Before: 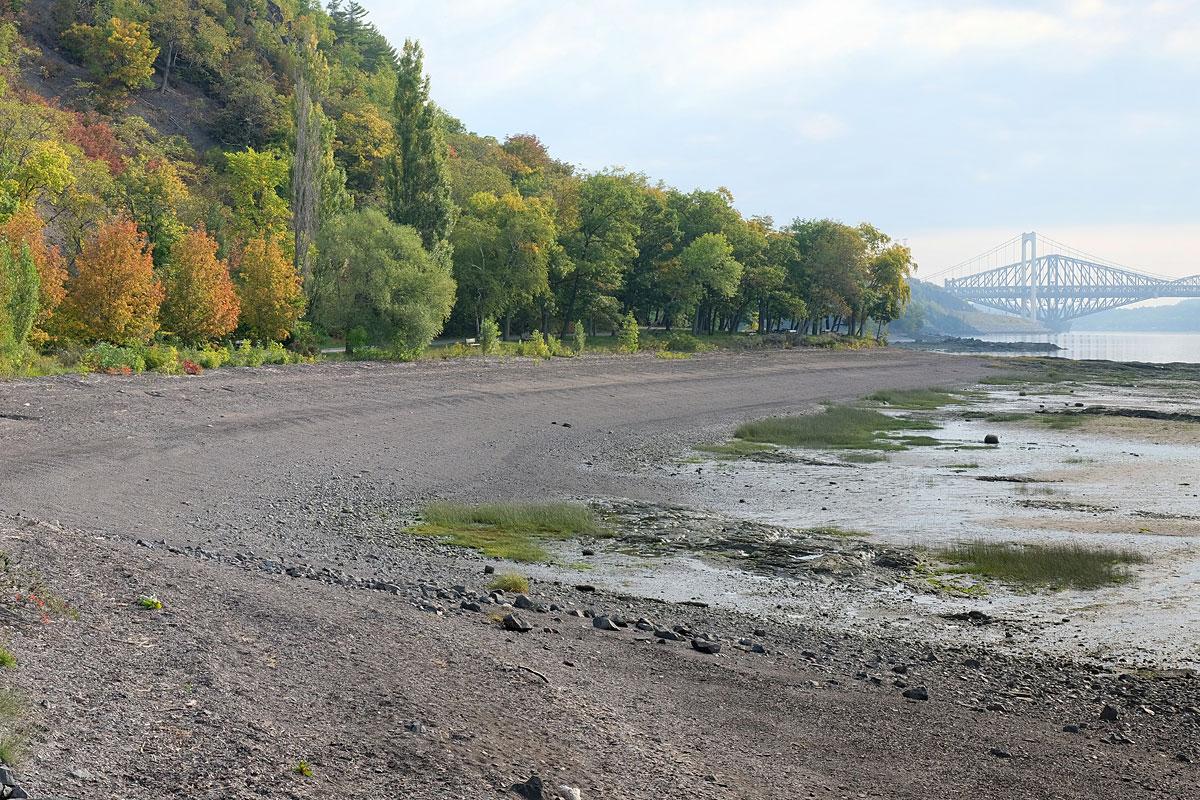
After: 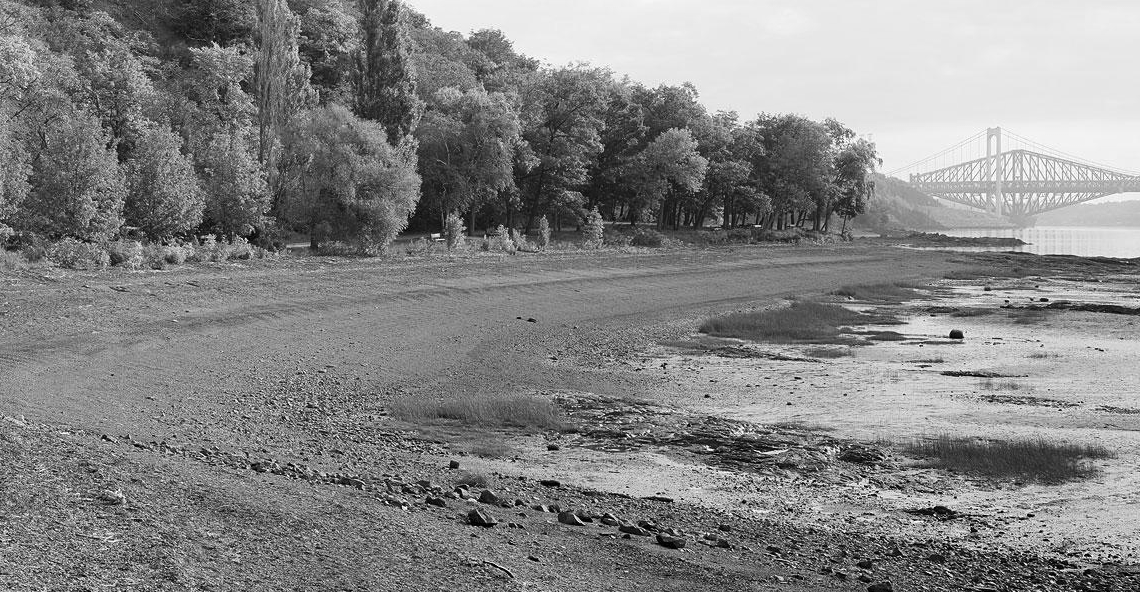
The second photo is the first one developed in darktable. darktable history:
crop and rotate: left 2.991%, top 13.302%, right 1.981%, bottom 12.636%
velvia: strength 15%
tone curve: curves: ch0 [(0, 0) (0.227, 0.17) (0.766, 0.774) (1, 1)]; ch1 [(0, 0) (0.114, 0.127) (0.437, 0.452) (0.498, 0.495) (0.579, 0.576) (1, 1)]; ch2 [(0, 0) (0.233, 0.259) (0.493, 0.492) (0.568, 0.579) (1, 1)], color space Lab, independent channels, preserve colors none
monochrome: on, module defaults
